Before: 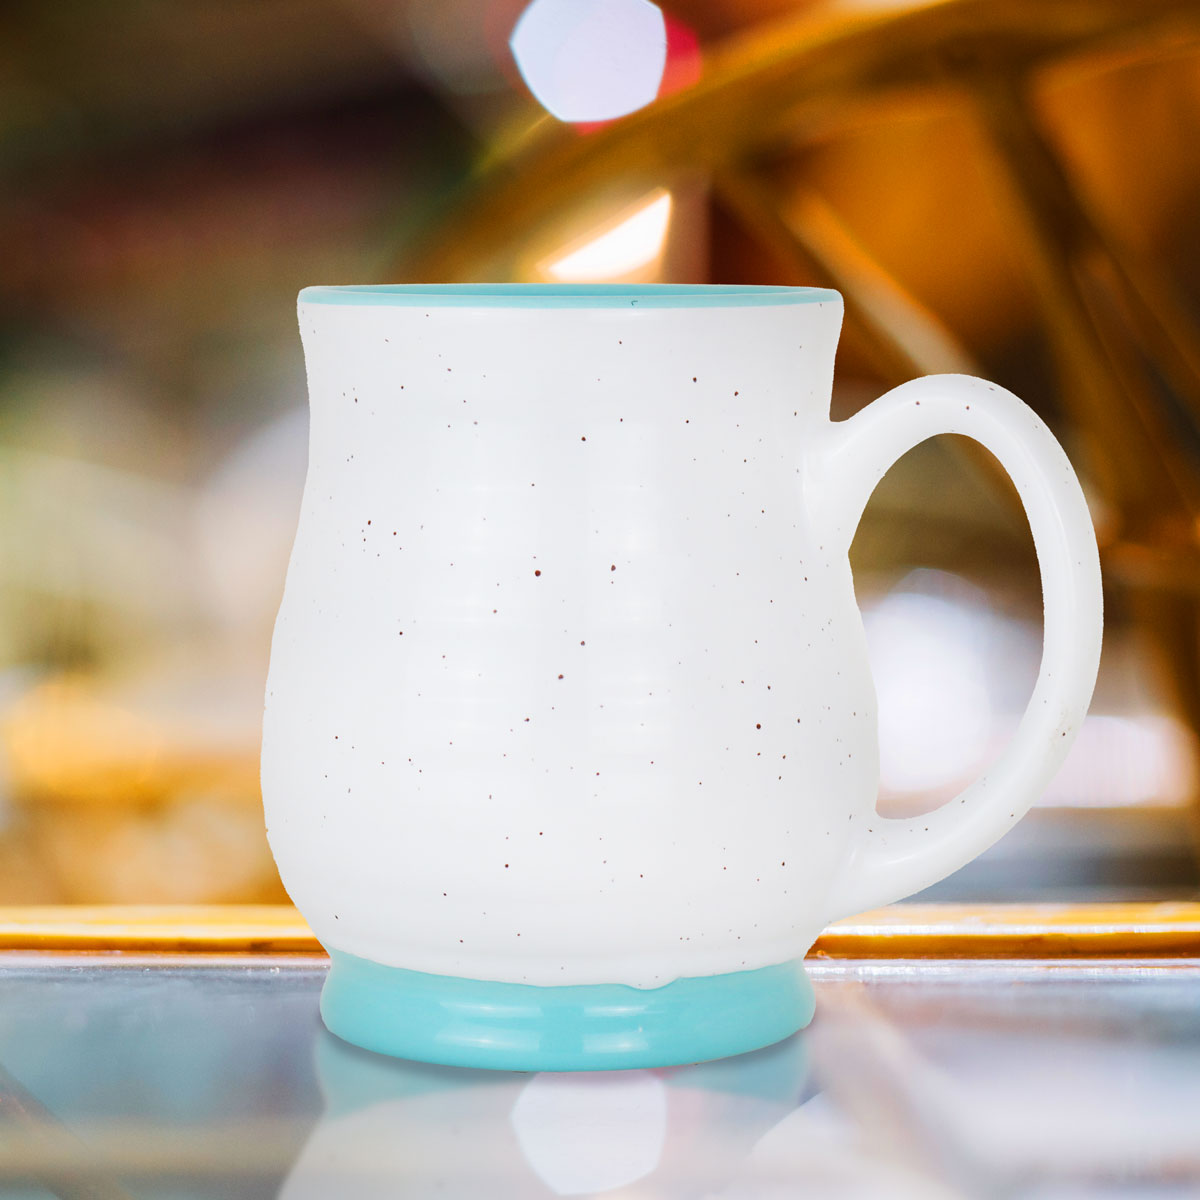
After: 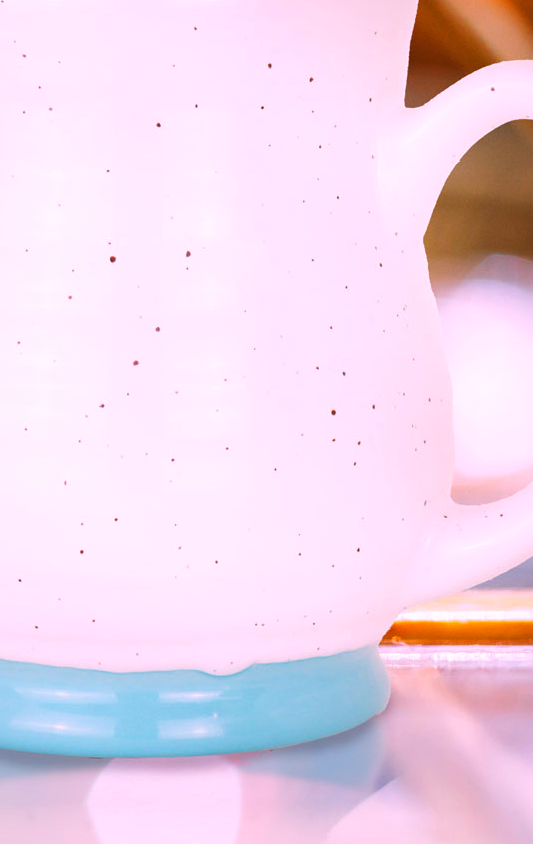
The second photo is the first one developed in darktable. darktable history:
crop: left 35.432%, top 26.233%, right 20.145%, bottom 3.432%
white balance: red 1.188, blue 1.11
shadows and highlights: shadows 25, highlights -25
